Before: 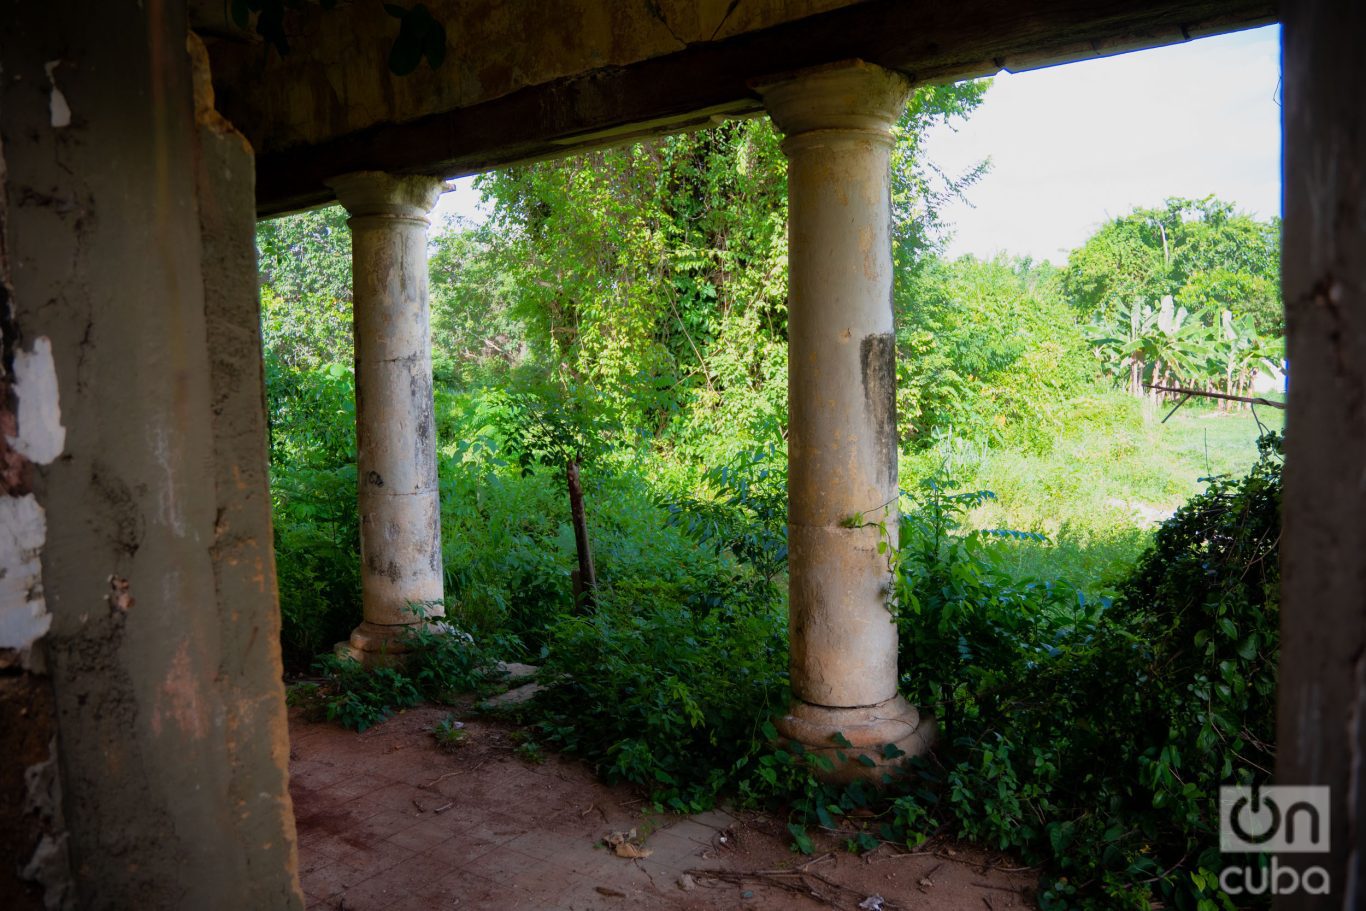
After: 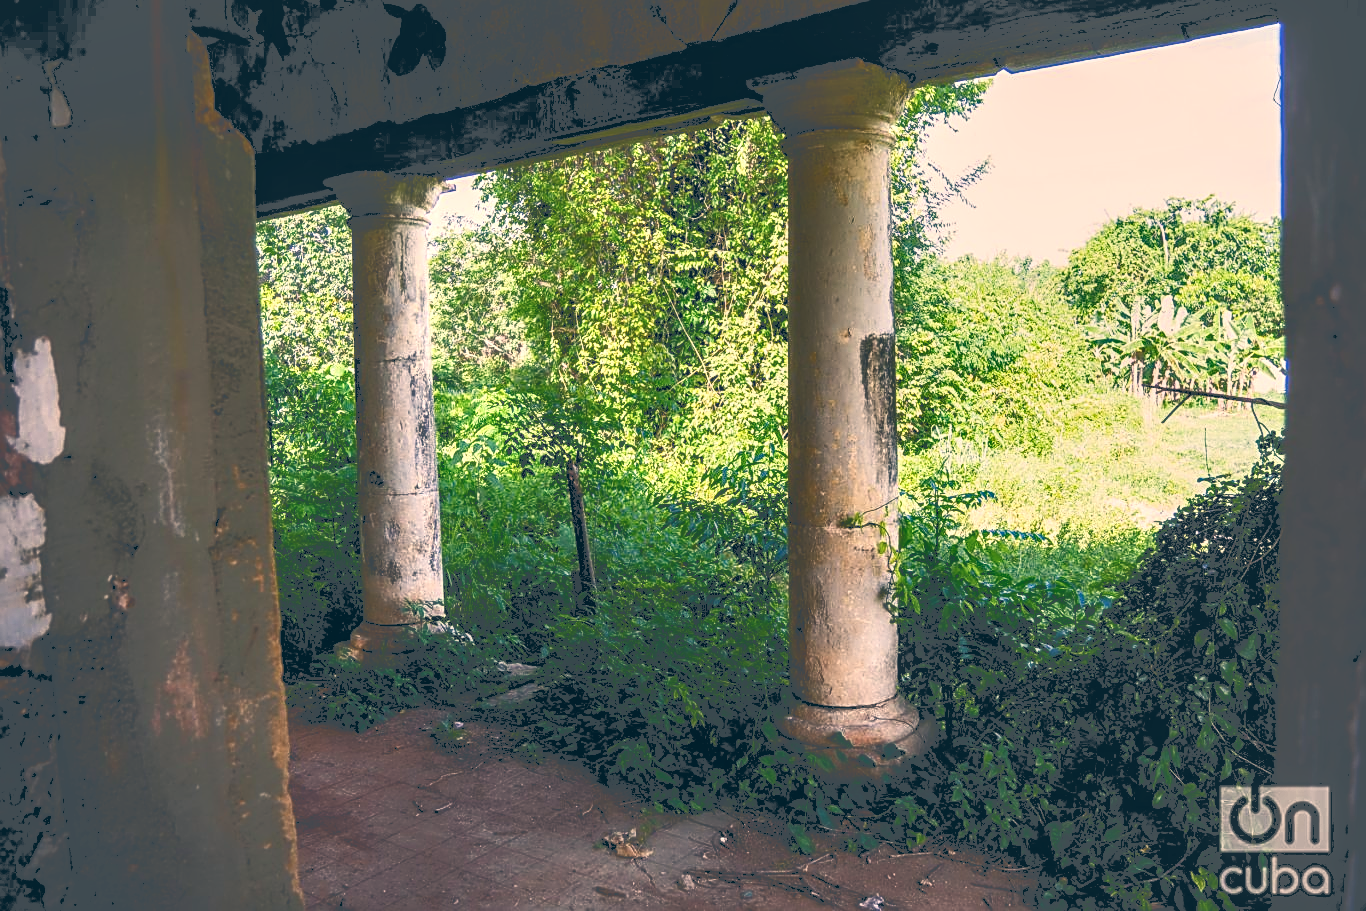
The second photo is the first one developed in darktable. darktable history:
color correction: highlights a* 10.3, highlights b* 14.8, shadows a* -10.07, shadows b* -14.89
tone curve: curves: ch0 [(0, 0) (0.003, 0.319) (0.011, 0.319) (0.025, 0.323) (0.044, 0.323) (0.069, 0.327) (0.1, 0.33) (0.136, 0.338) (0.177, 0.348) (0.224, 0.361) (0.277, 0.374) (0.335, 0.398) (0.399, 0.444) (0.468, 0.516) (0.543, 0.595) (0.623, 0.694) (0.709, 0.793) (0.801, 0.883) (0.898, 0.942) (1, 1)], color space Lab, independent channels, preserve colors none
sharpen: amount 0.9
local contrast: highlights 79%, shadows 56%, detail 174%, midtone range 0.433
filmic rgb: black relative exposure -7.22 EV, white relative exposure 5.34 EV, hardness 3.02
